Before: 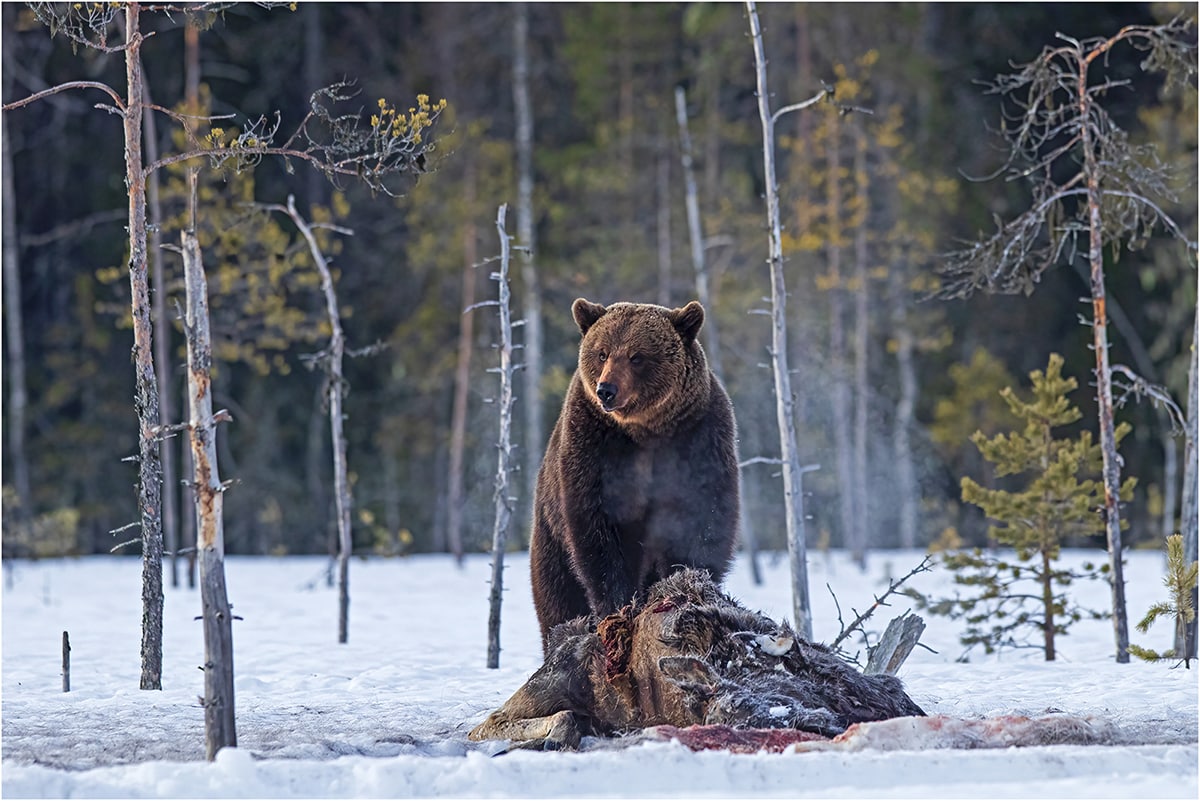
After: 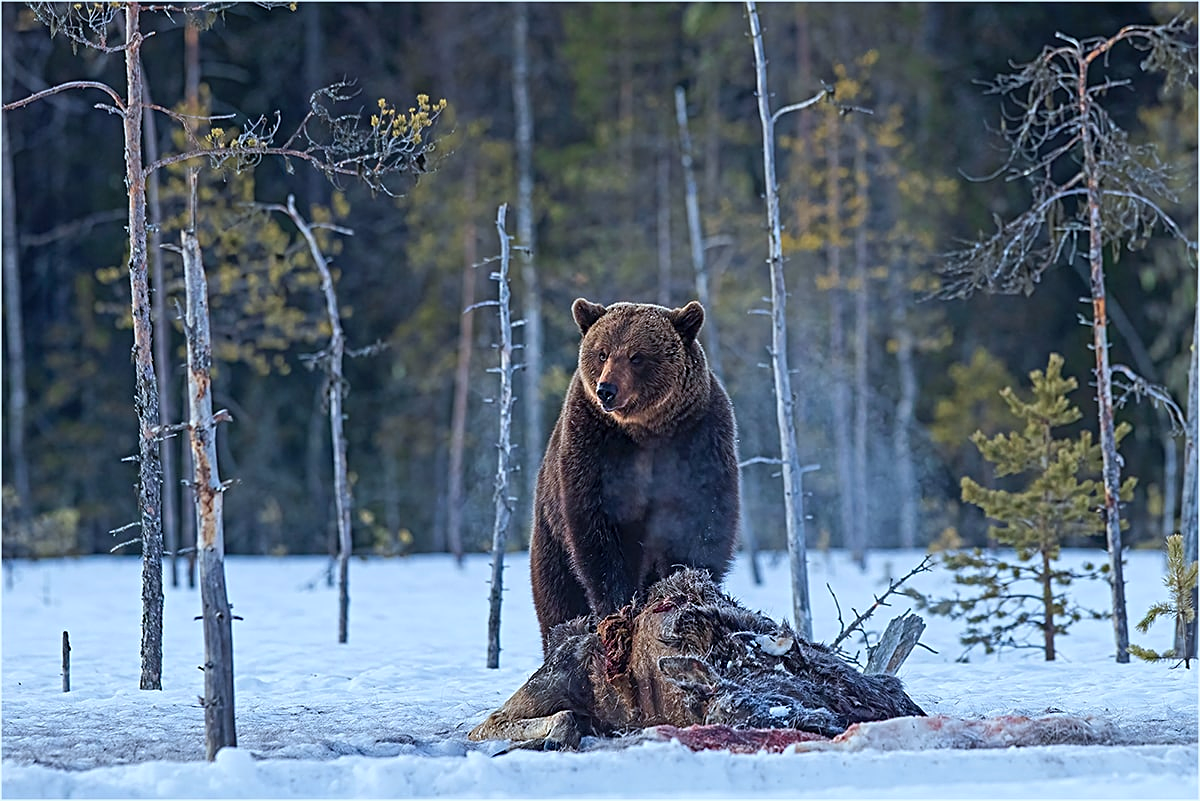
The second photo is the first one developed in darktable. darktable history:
color calibration: output R [0.999, 0.026, -0.11, 0], output G [-0.019, 1.037, -0.099, 0], output B [0.022, -0.023, 0.902, 0], x 0.372, y 0.386, temperature 4284.75 K
sharpen: on, module defaults
